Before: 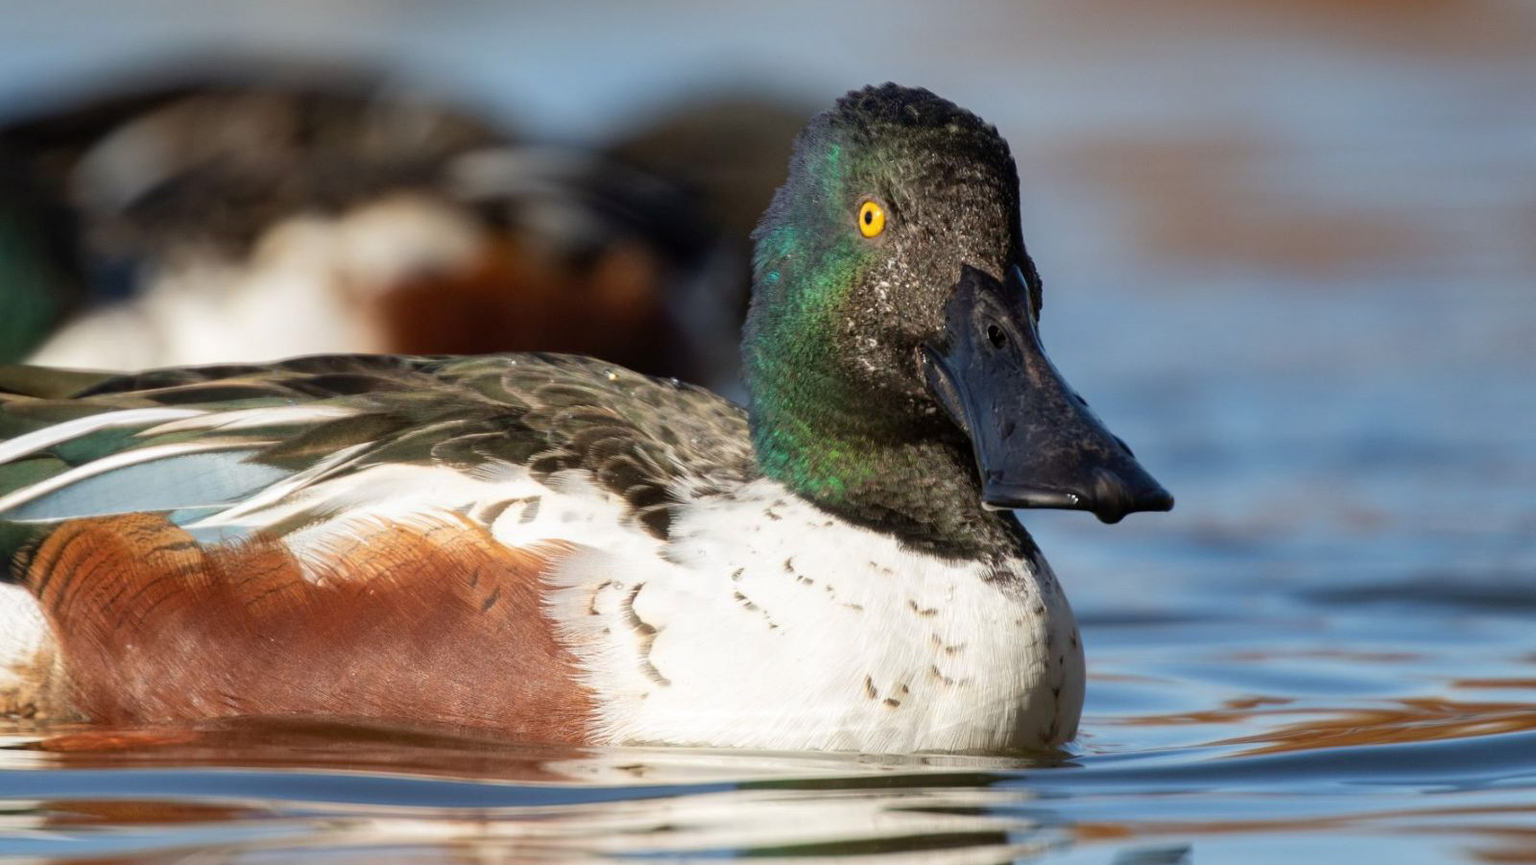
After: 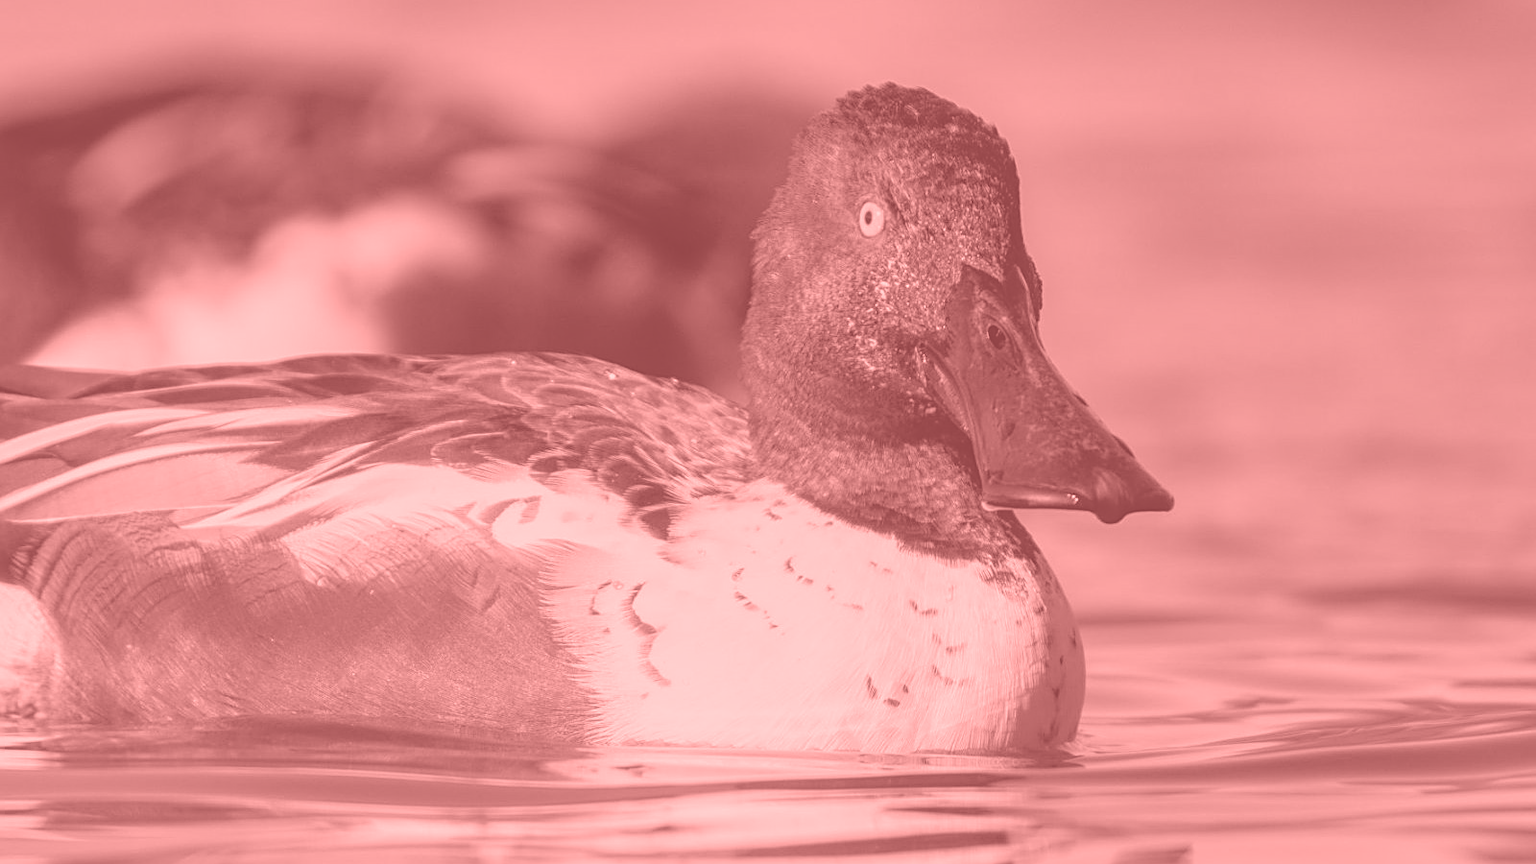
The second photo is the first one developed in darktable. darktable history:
colorize: saturation 51%, source mix 50.67%, lightness 50.67%
sharpen: on, module defaults
local contrast: on, module defaults
